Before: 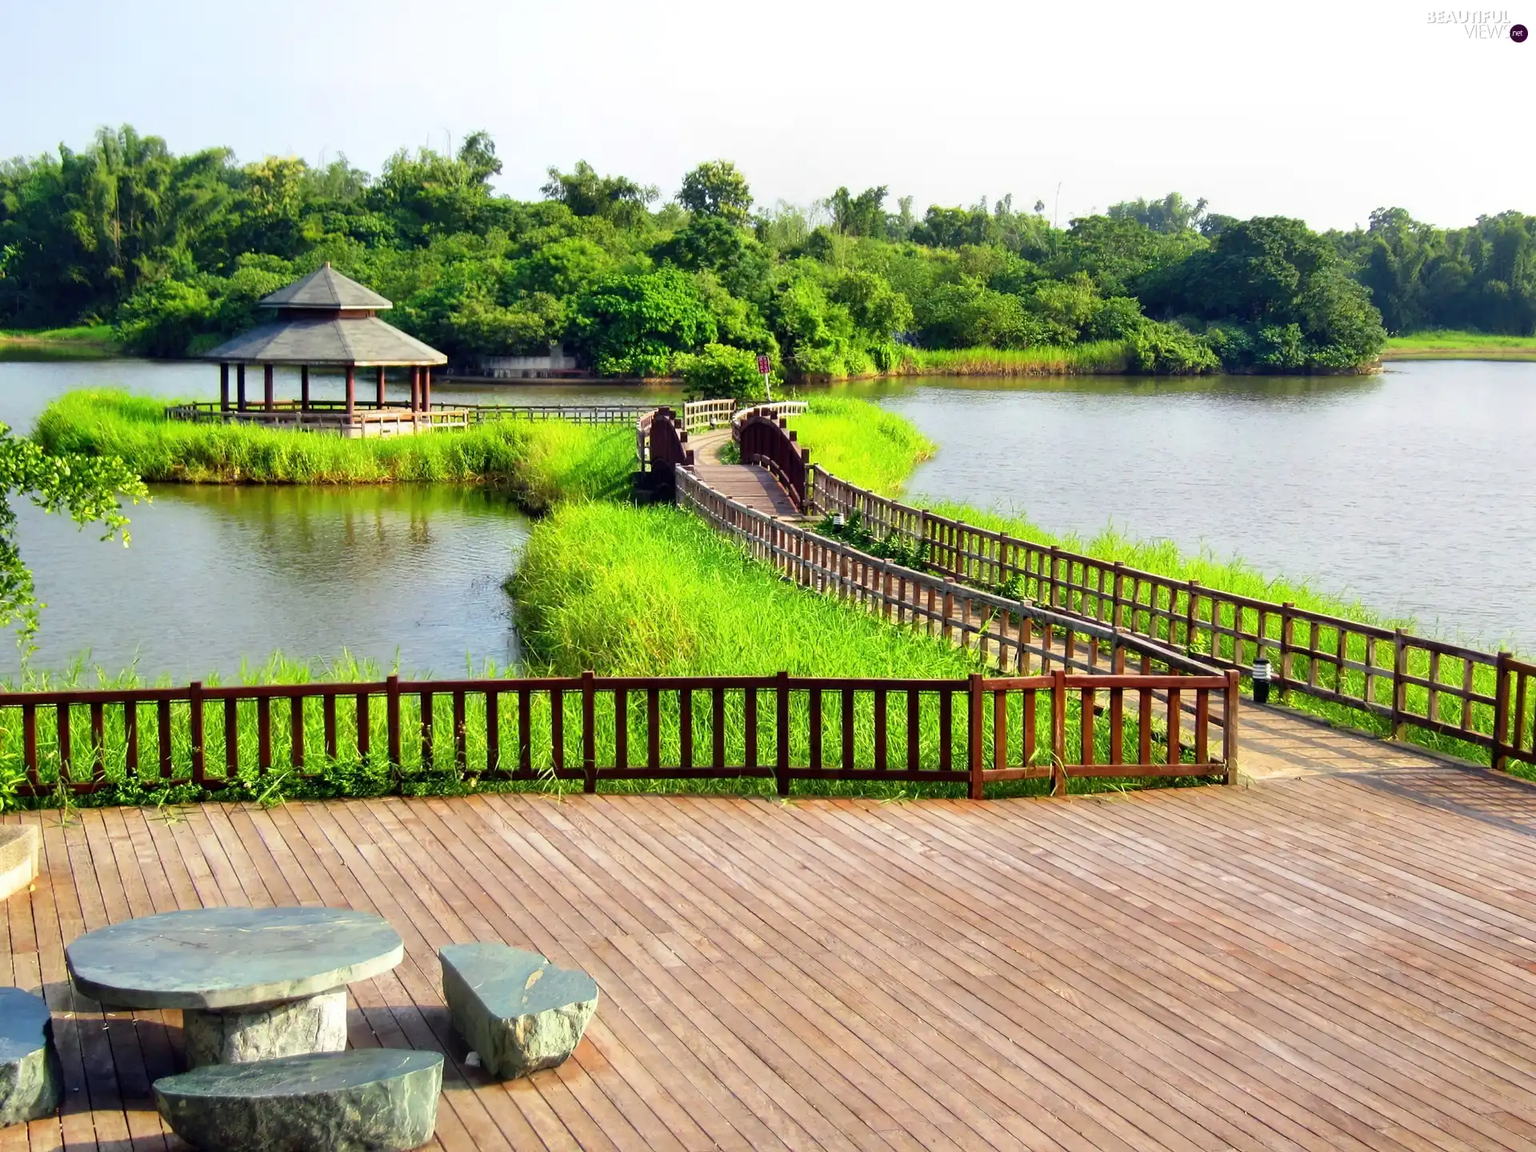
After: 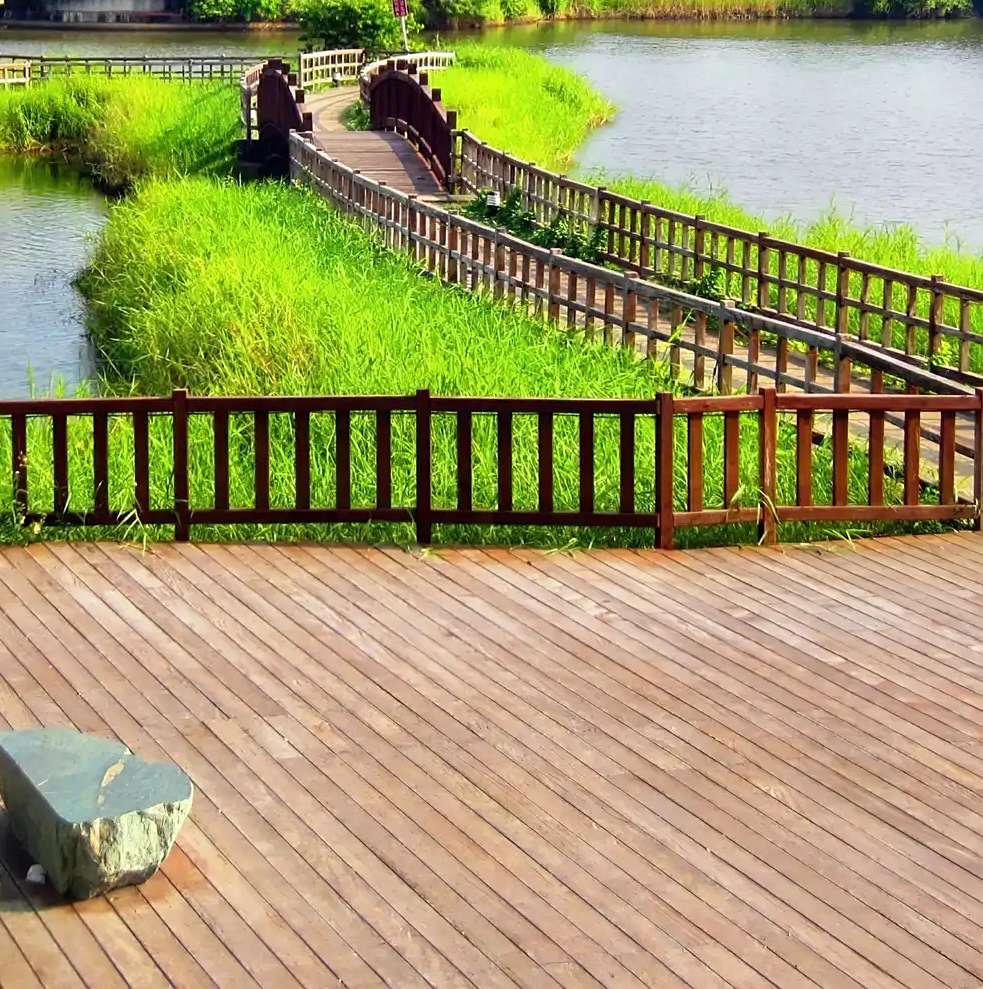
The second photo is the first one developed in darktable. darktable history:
crop and rotate: left 28.934%, top 31.296%, right 19.861%
exposure: compensate highlight preservation false
sharpen: amount 0.205
